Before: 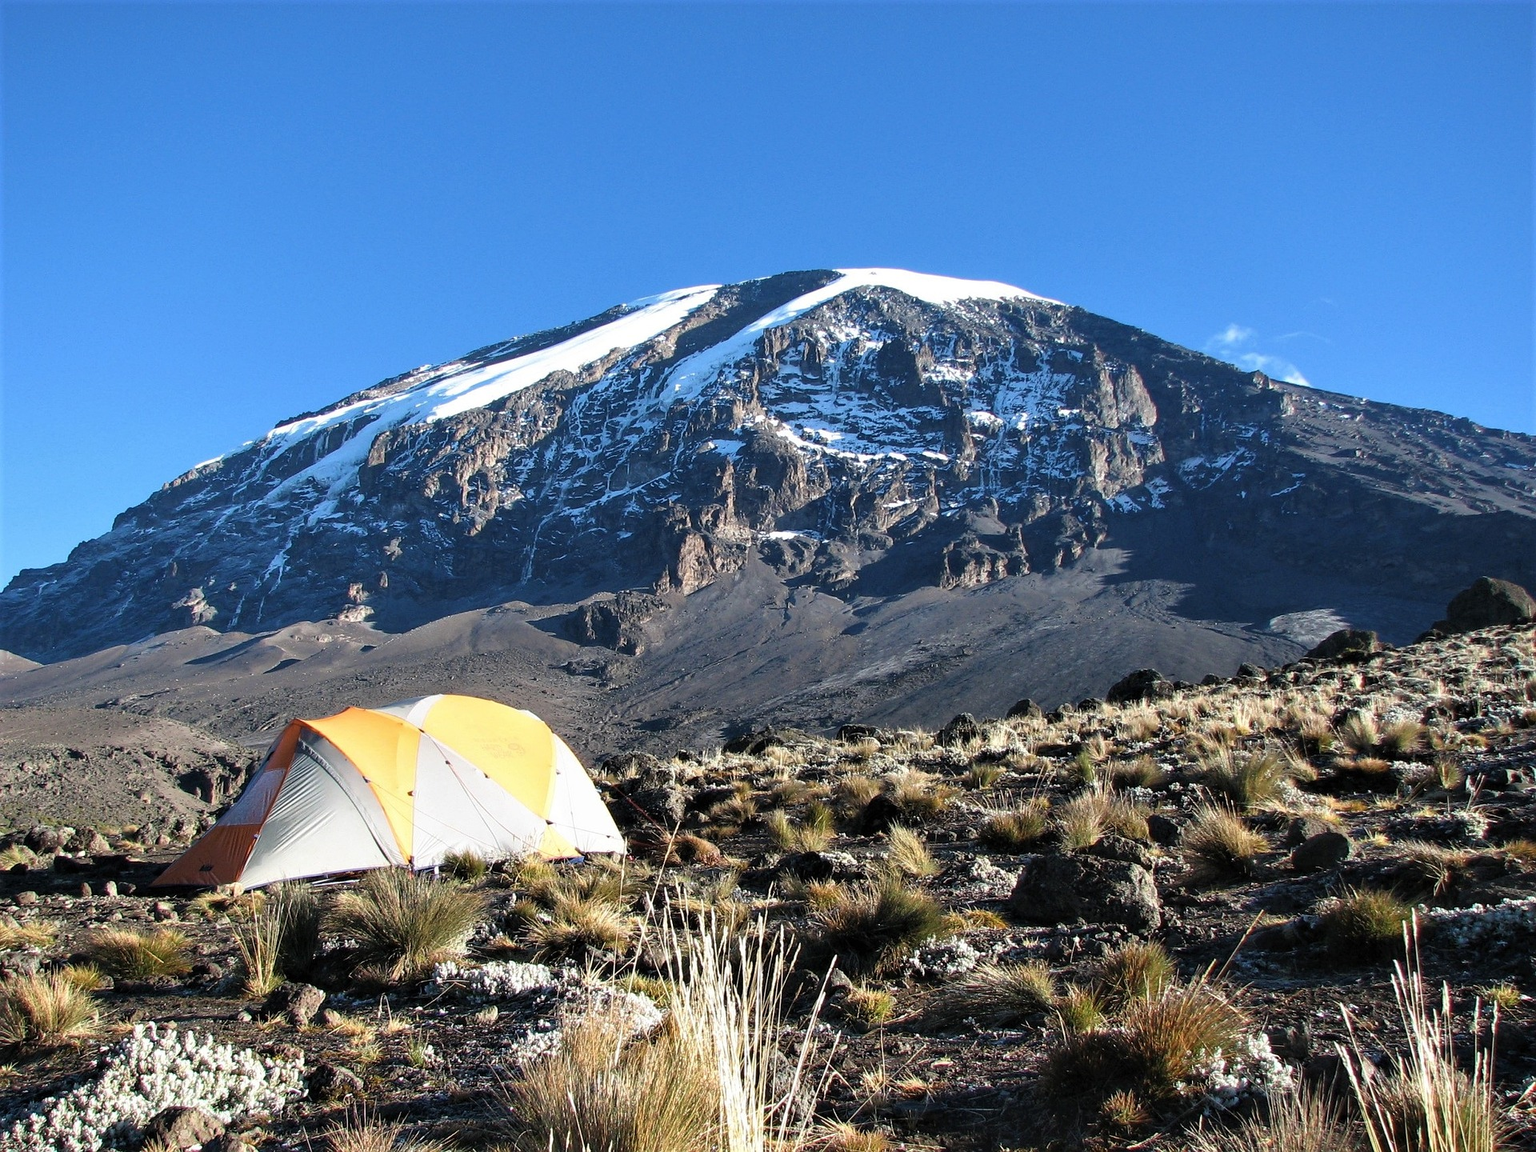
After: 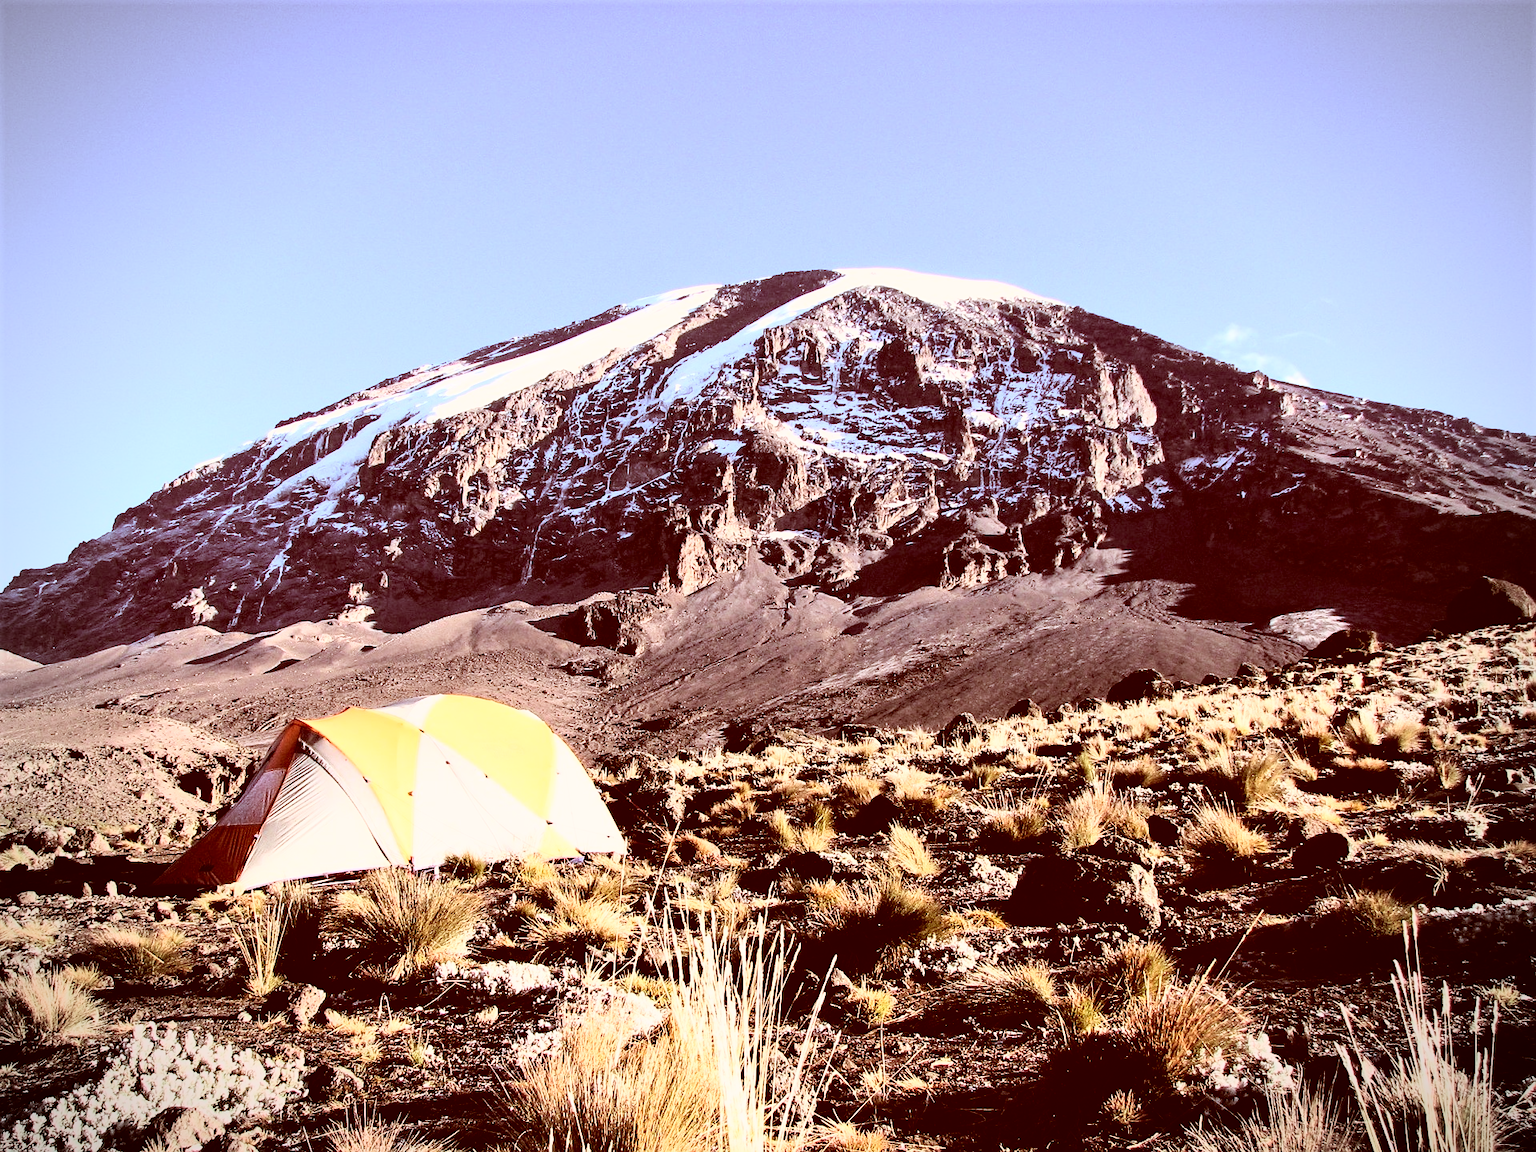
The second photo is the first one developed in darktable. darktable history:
vignetting: width/height ratio 1.094
color correction: highlights a* 9.03, highlights b* 8.71, shadows a* 40, shadows b* 40, saturation 0.8
rgb curve: curves: ch0 [(0, 0) (0.21, 0.15) (0.24, 0.21) (0.5, 0.75) (0.75, 0.96) (0.89, 0.99) (1, 1)]; ch1 [(0, 0.02) (0.21, 0.13) (0.25, 0.2) (0.5, 0.67) (0.75, 0.9) (0.89, 0.97) (1, 1)]; ch2 [(0, 0.02) (0.21, 0.13) (0.25, 0.2) (0.5, 0.67) (0.75, 0.9) (0.89, 0.97) (1, 1)], compensate middle gray true
